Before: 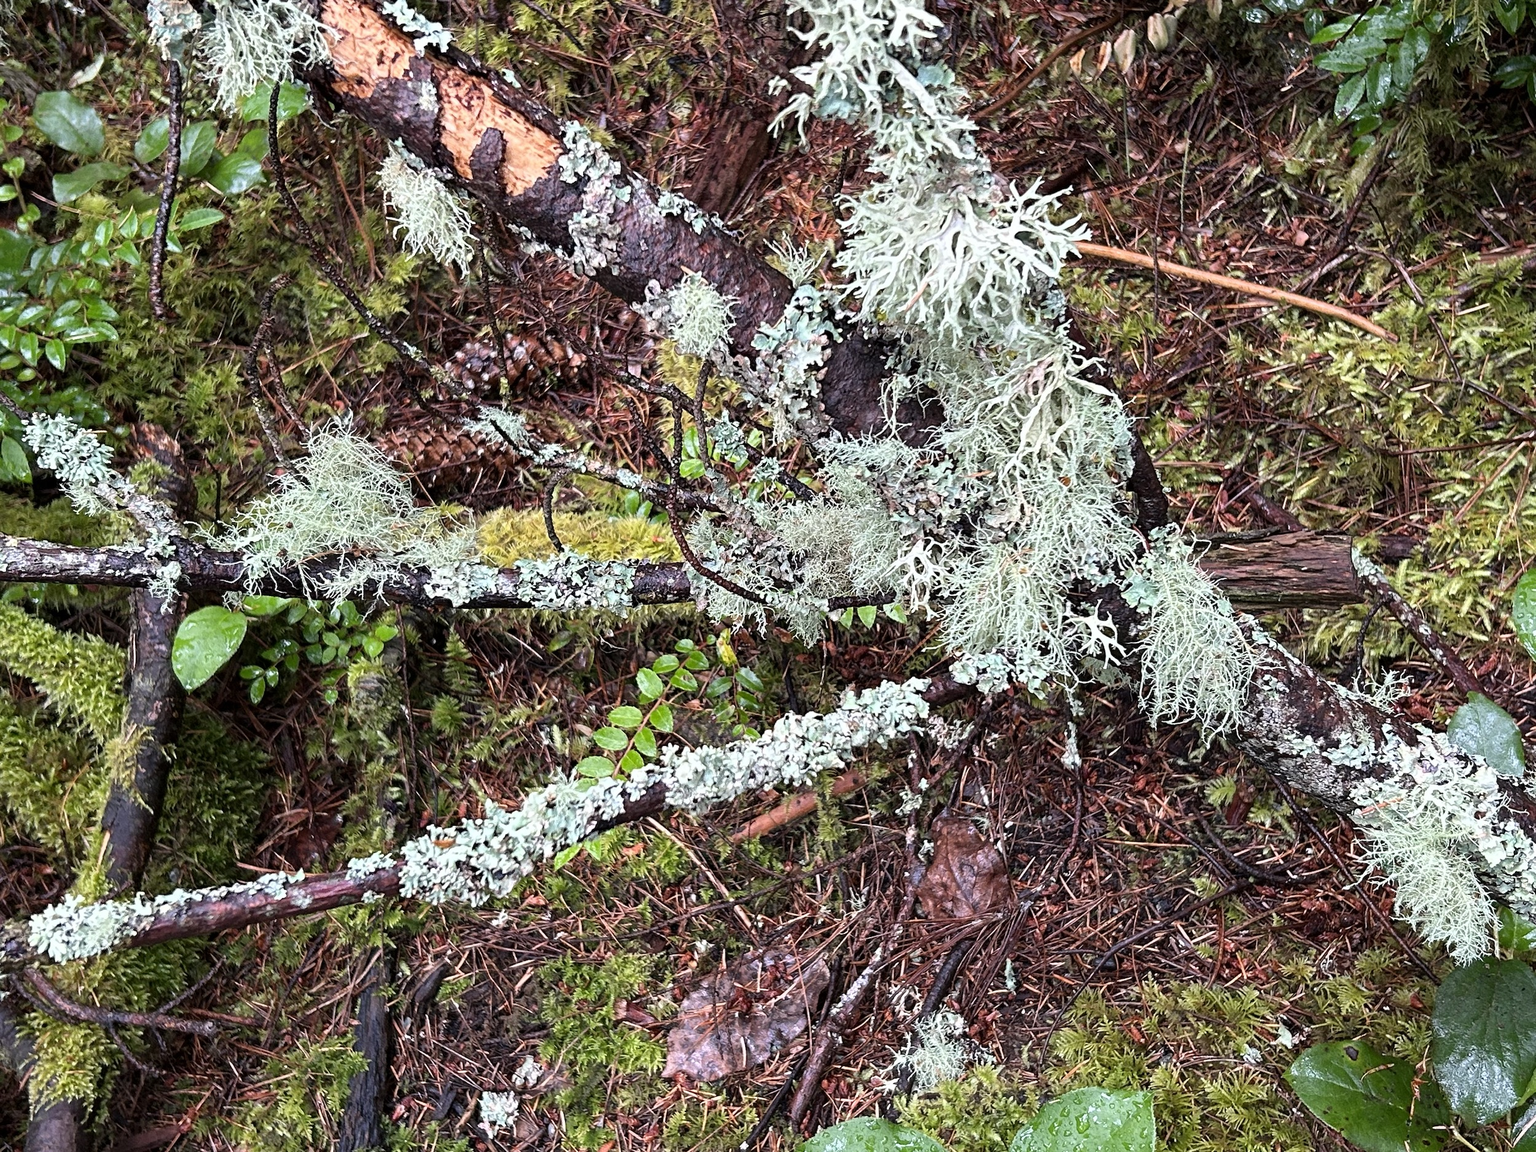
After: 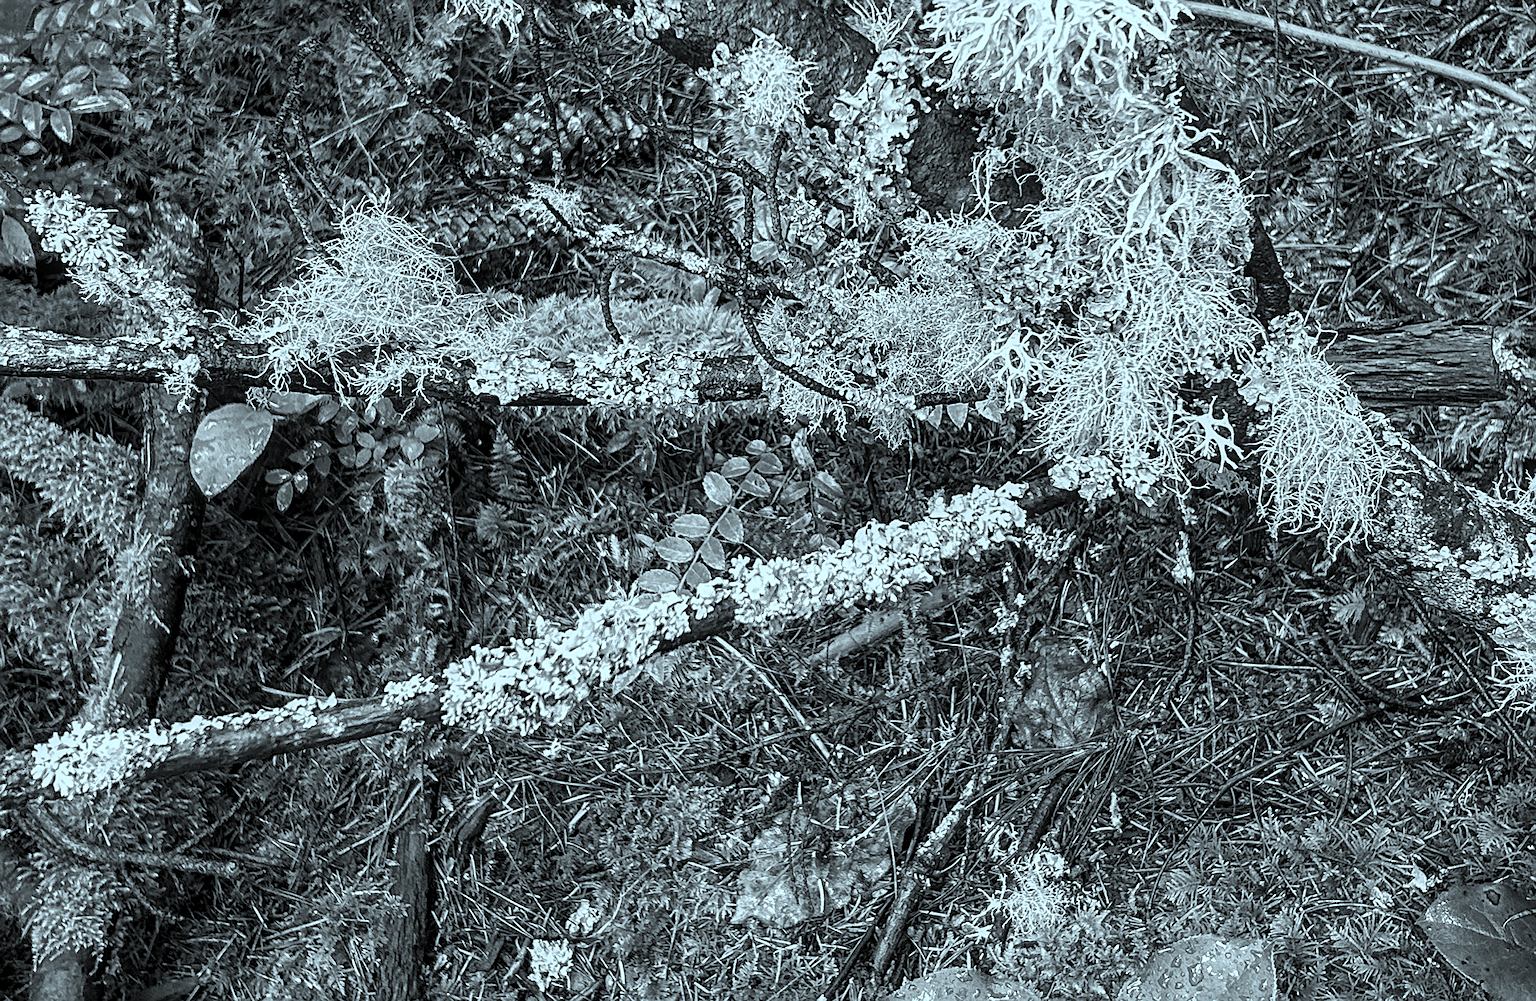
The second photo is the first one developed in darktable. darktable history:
local contrast: on, module defaults
crop: top 20.916%, right 9.437%, bottom 0.316%
sharpen: on, module defaults
color calibration: output gray [0.267, 0.423, 0.267, 0], illuminant same as pipeline (D50), adaptation none (bypass)
color correction: highlights a* -10.04, highlights b* -10.37
